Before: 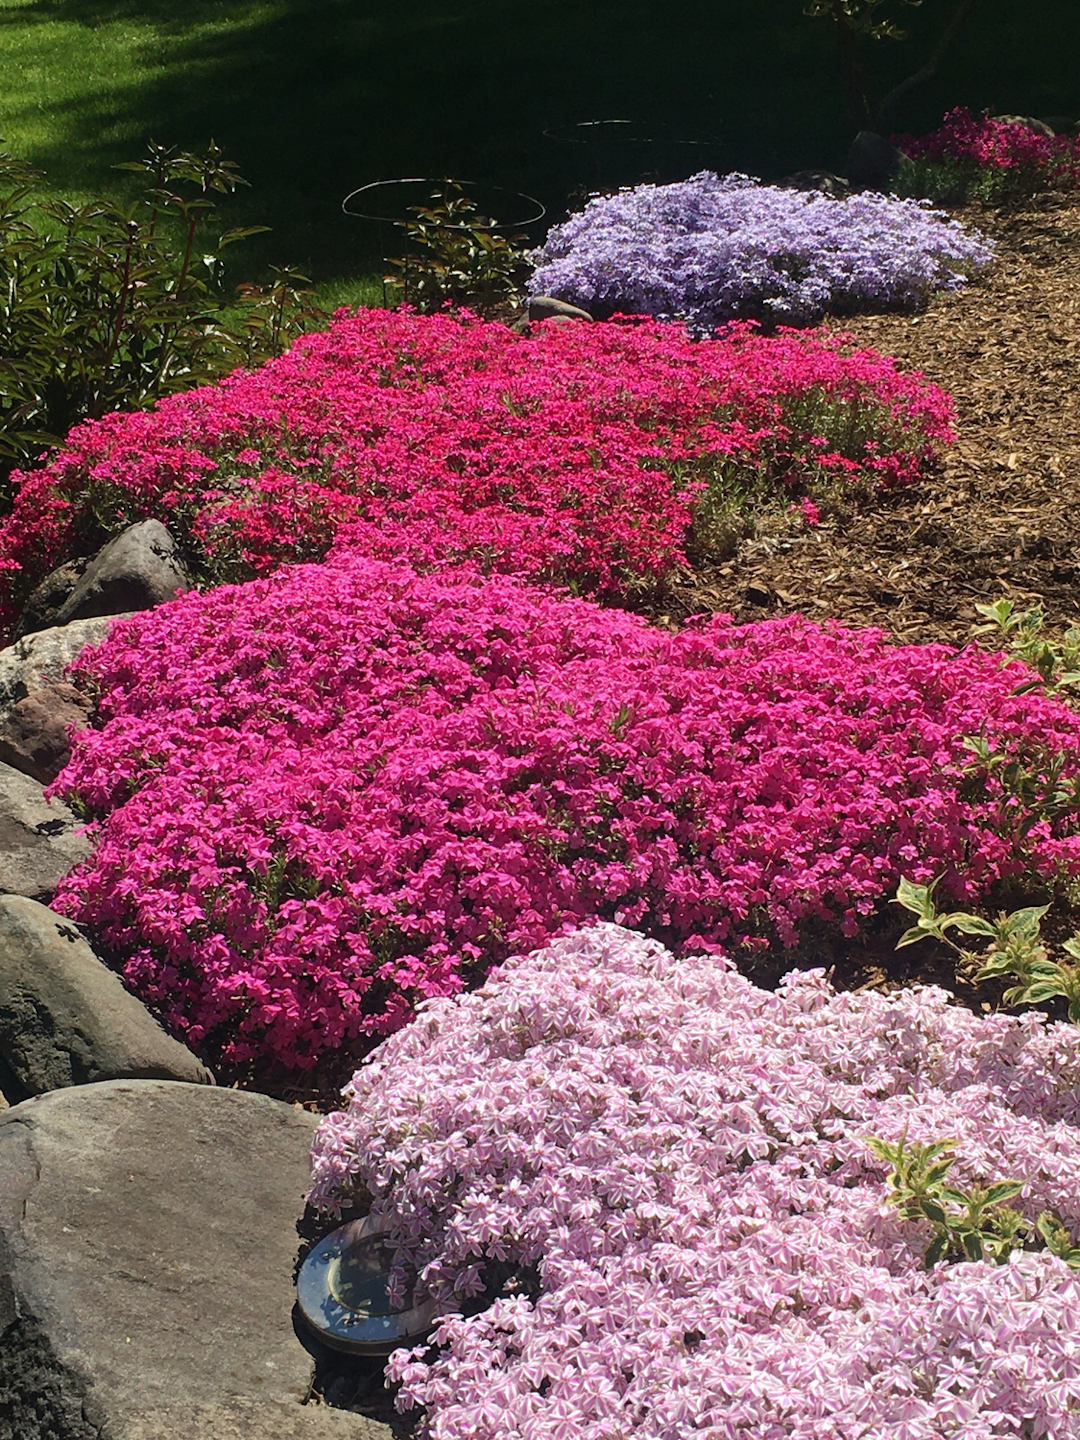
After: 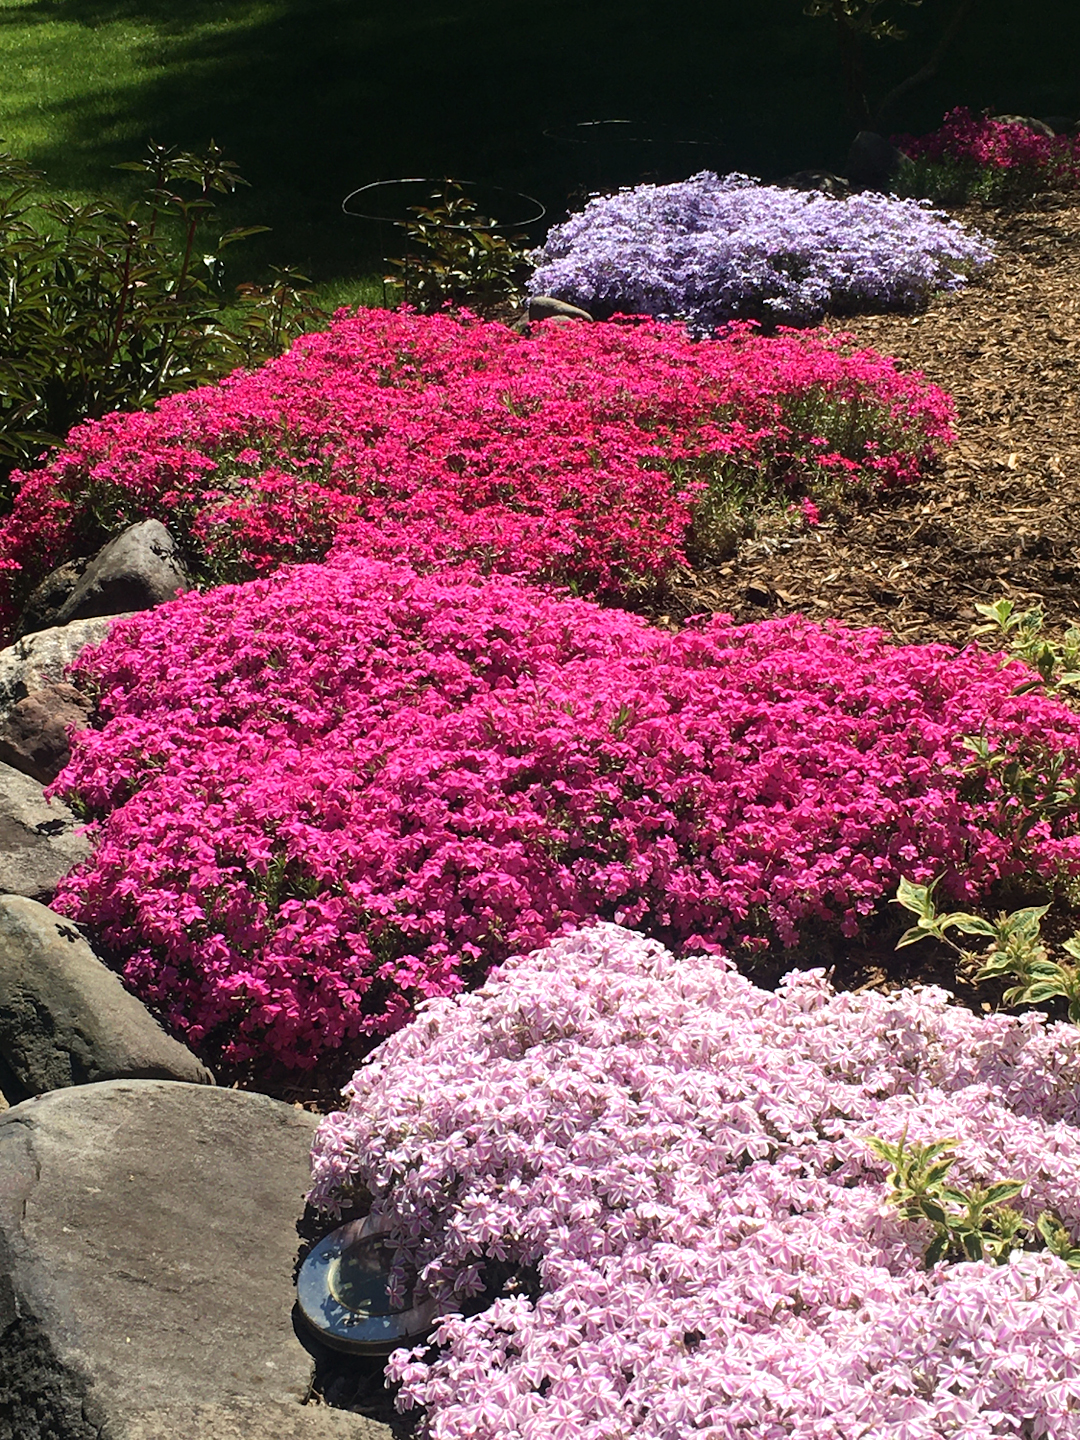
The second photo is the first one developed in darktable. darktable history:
tone equalizer: -8 EV -0.436 EV, -7 EV -0.355 EV, -6 EV -0.347 EV, -5 EV -0.245 EV, -3 EV 0.236 EV, -2 EV 0.35 EV, -1 EV 0.38 EV, +0 EV 0.447 EV, edges refinement/feathering 500, mask exposure compensation -1.57 EV, preserve details guided filter
